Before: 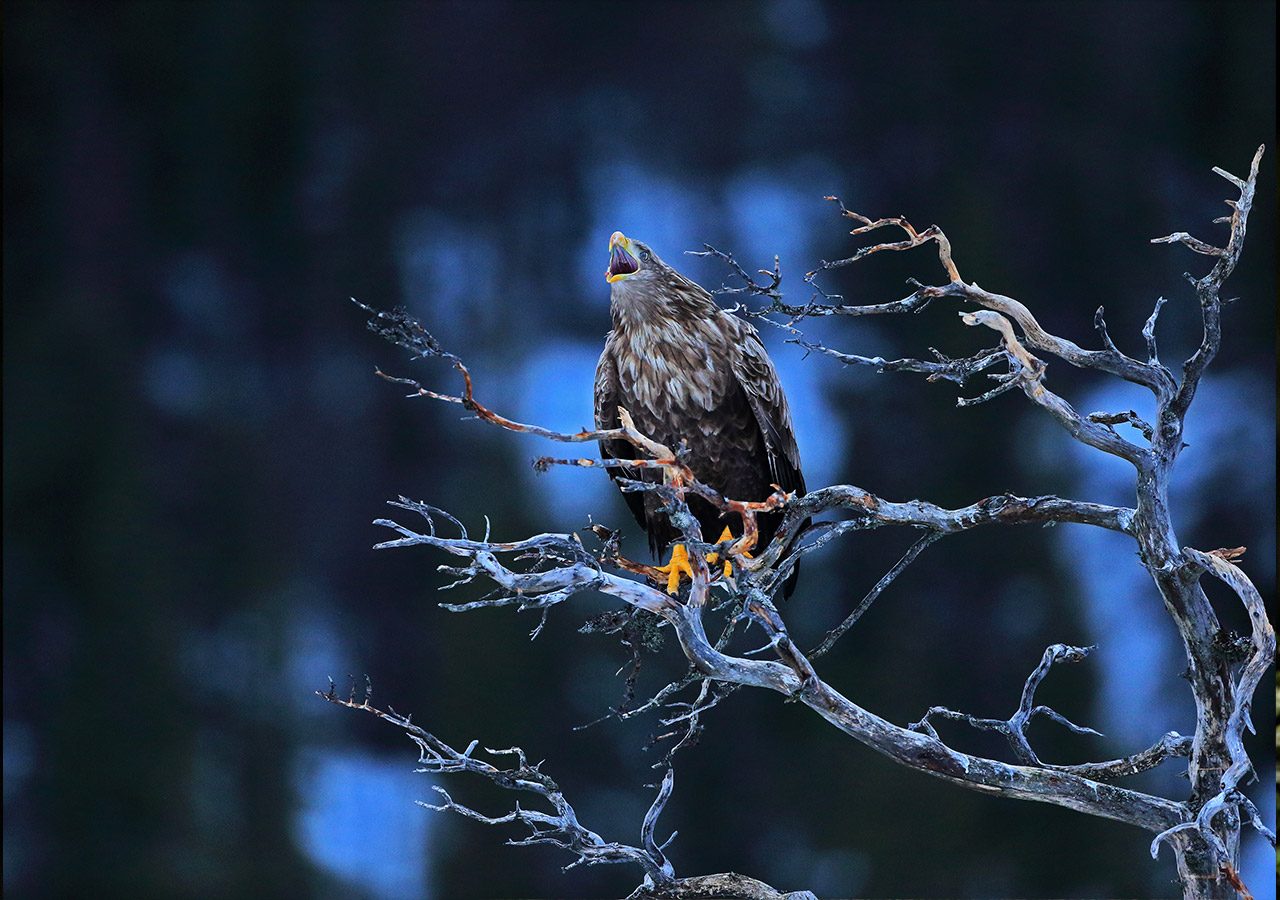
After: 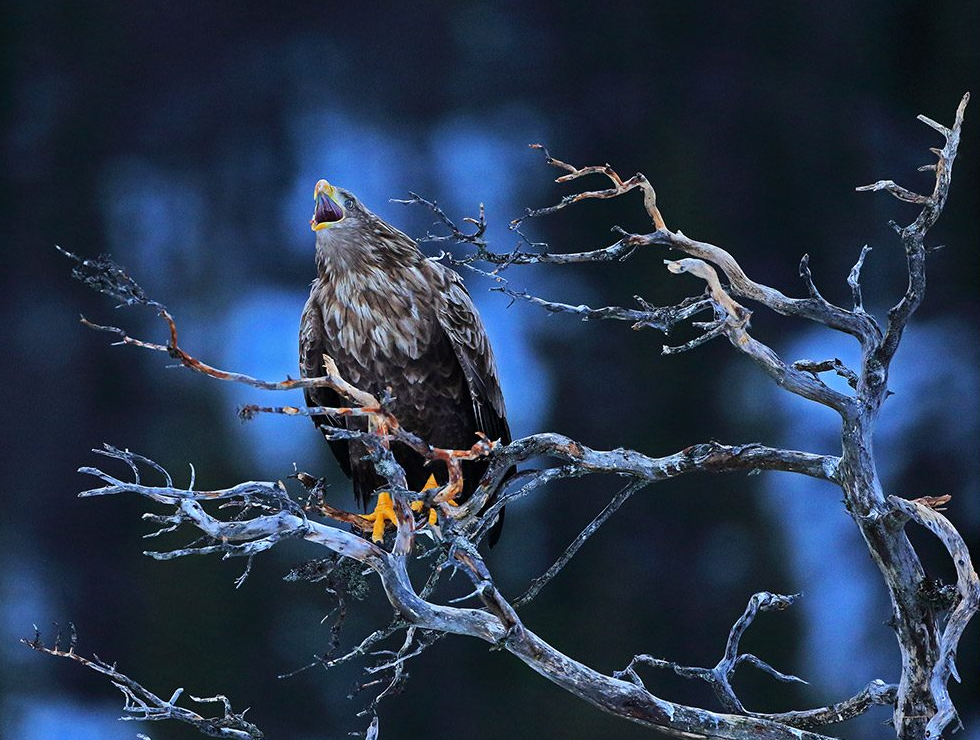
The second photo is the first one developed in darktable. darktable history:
crop: left 23.095%, top 5.827%, bottom 11.854%
color zones: curves: ch0 [(0.25, 0.5) (0.463, 0.627) (0.484, 0.637) (0.75, 0.5)]
